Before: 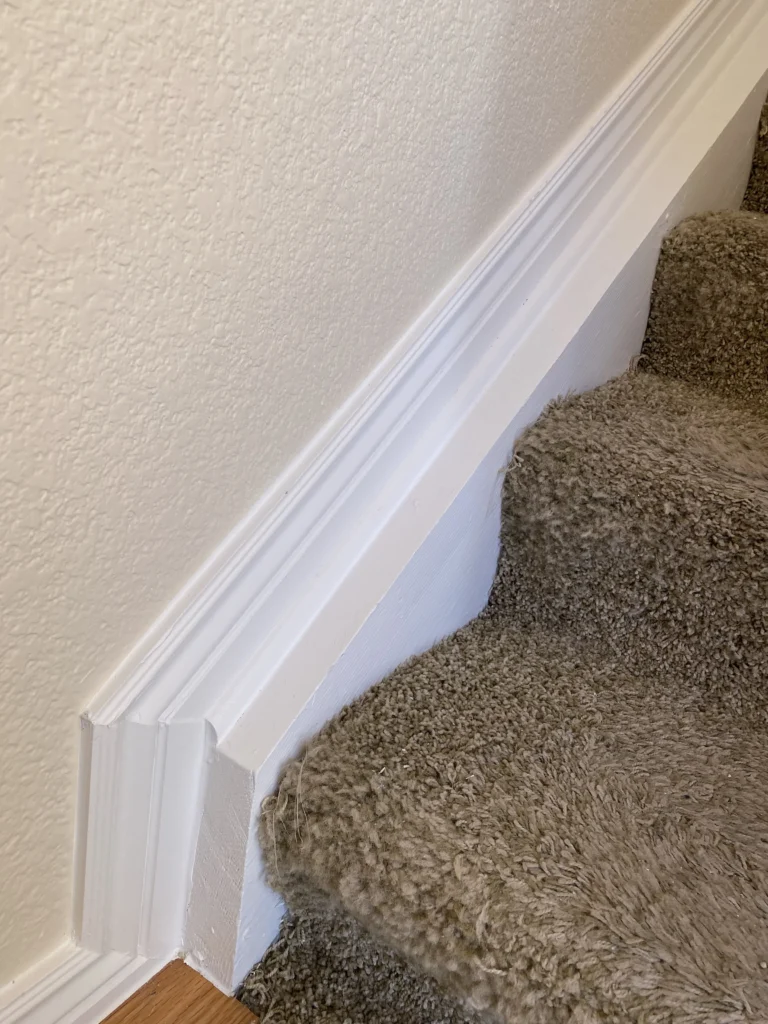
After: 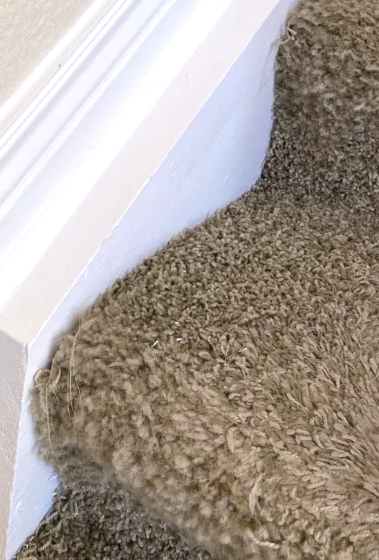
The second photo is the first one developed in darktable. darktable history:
crop: left 29.672%, top 41.786%, right 20.851%, bottom 3.487%
exposure: black level correction -0.002, exposure 0.54 EV, compensate highlight preservation false
